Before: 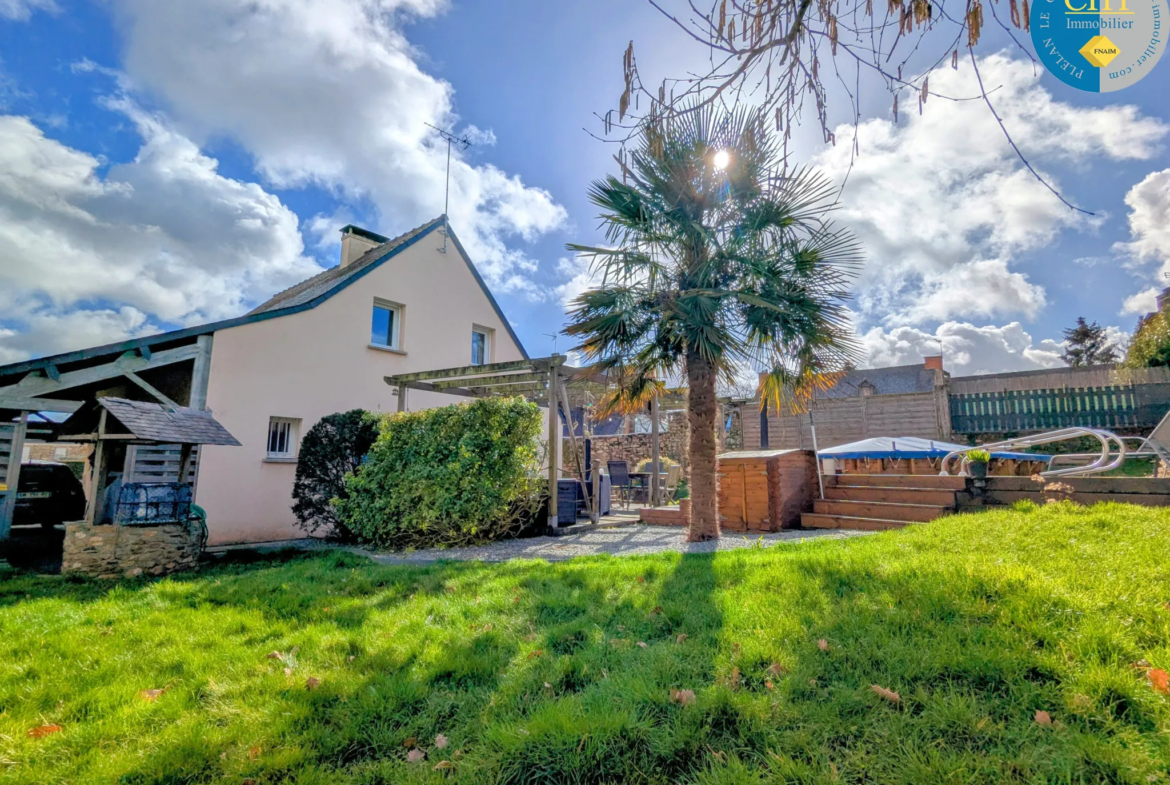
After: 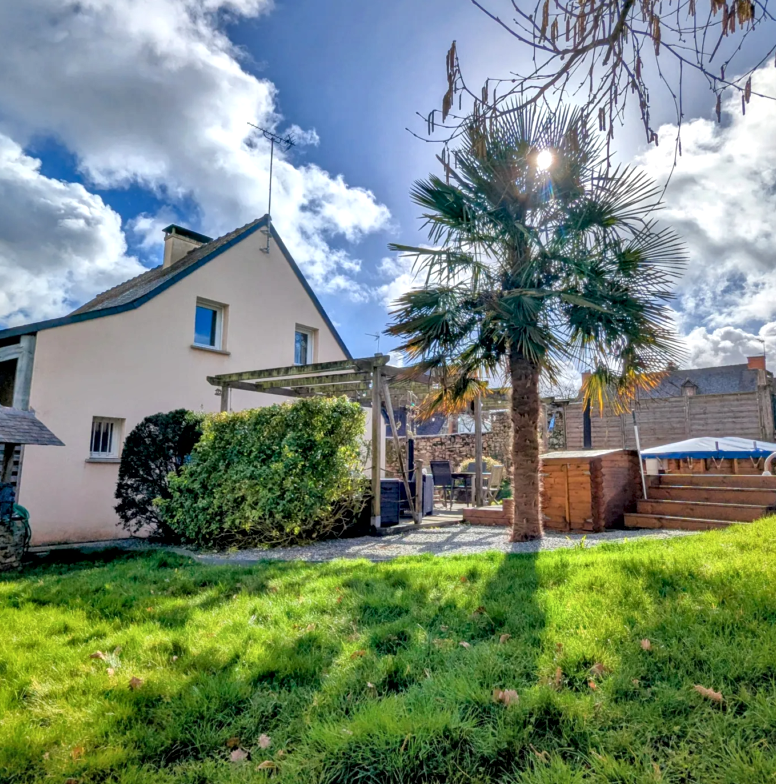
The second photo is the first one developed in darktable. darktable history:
shadows and highlights: soften with gaussian
crop and rotate: left 15.157%, right 18.485%
local contrast: mode bilateral grid, contrast 25, coarseness 60, detail 151%, midtone range 0.2
